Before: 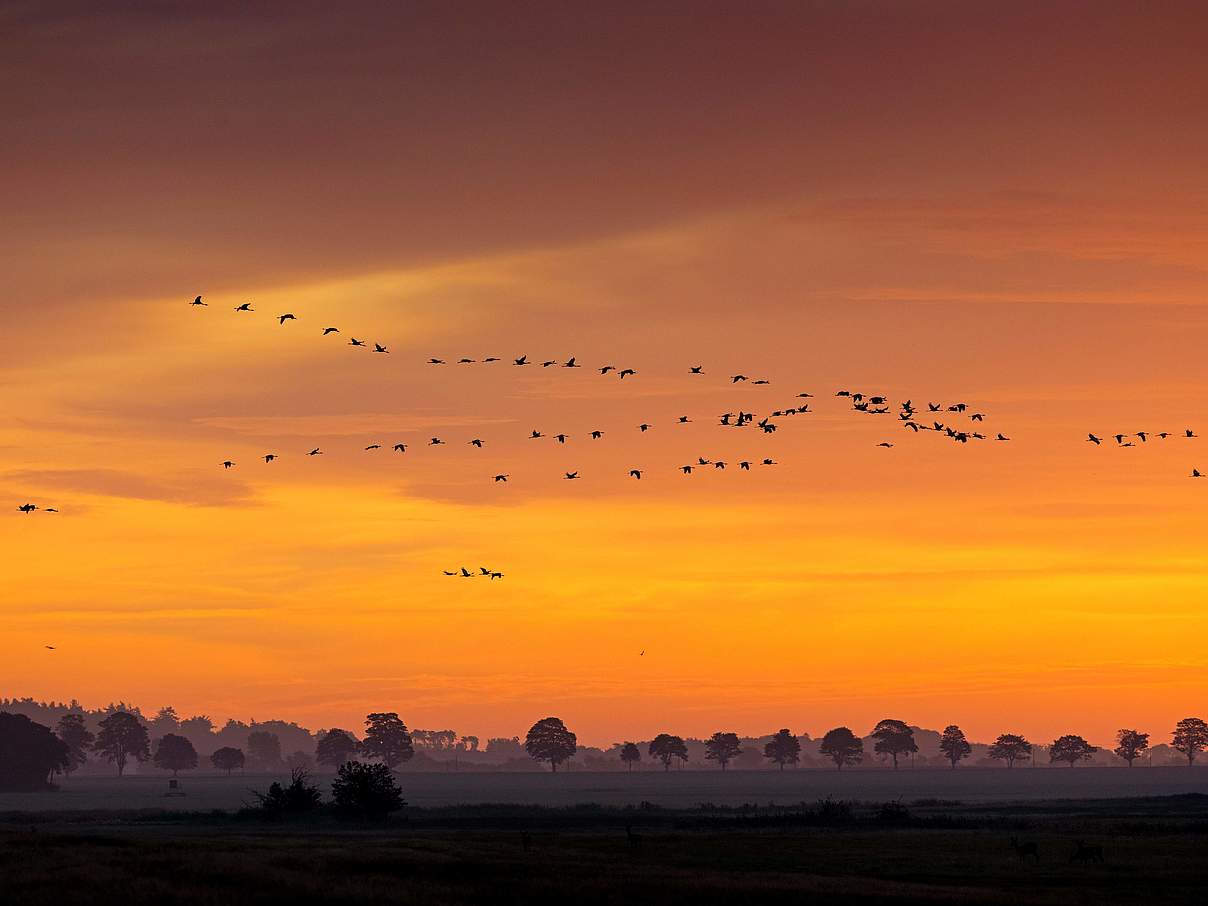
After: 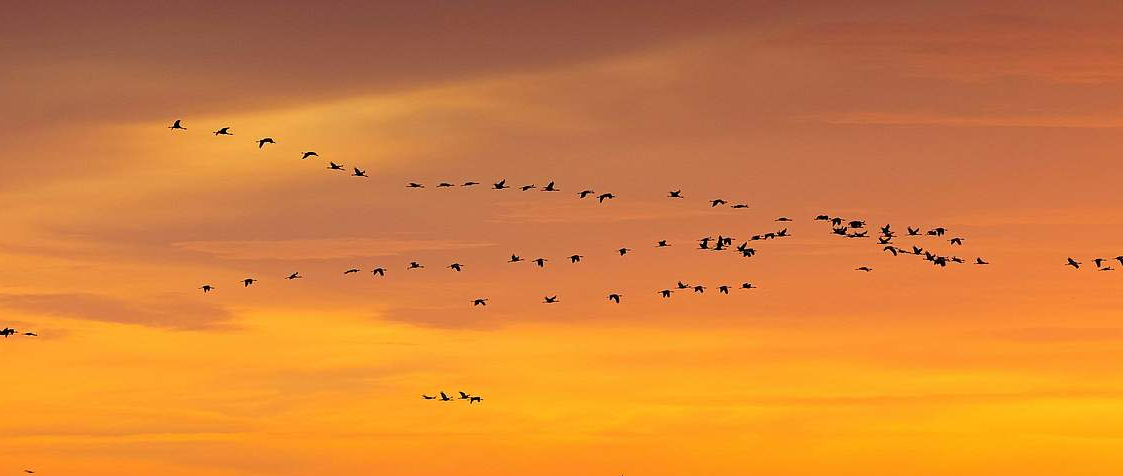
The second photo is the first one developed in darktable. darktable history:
crop: left 1.82%, top 19.476%, right 5.179%, bottom 27.906%
